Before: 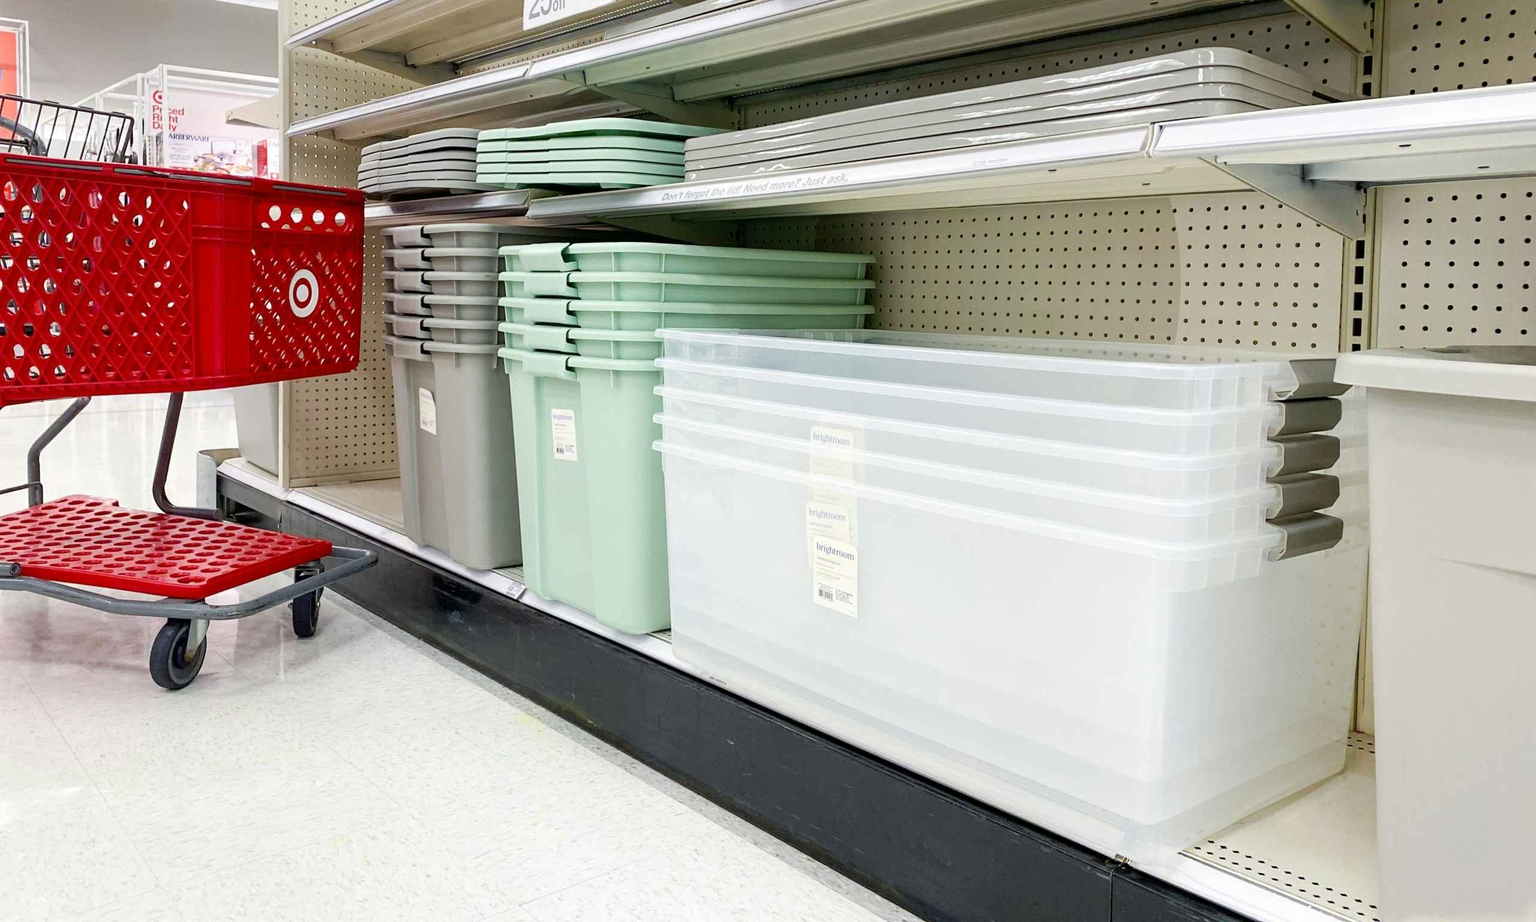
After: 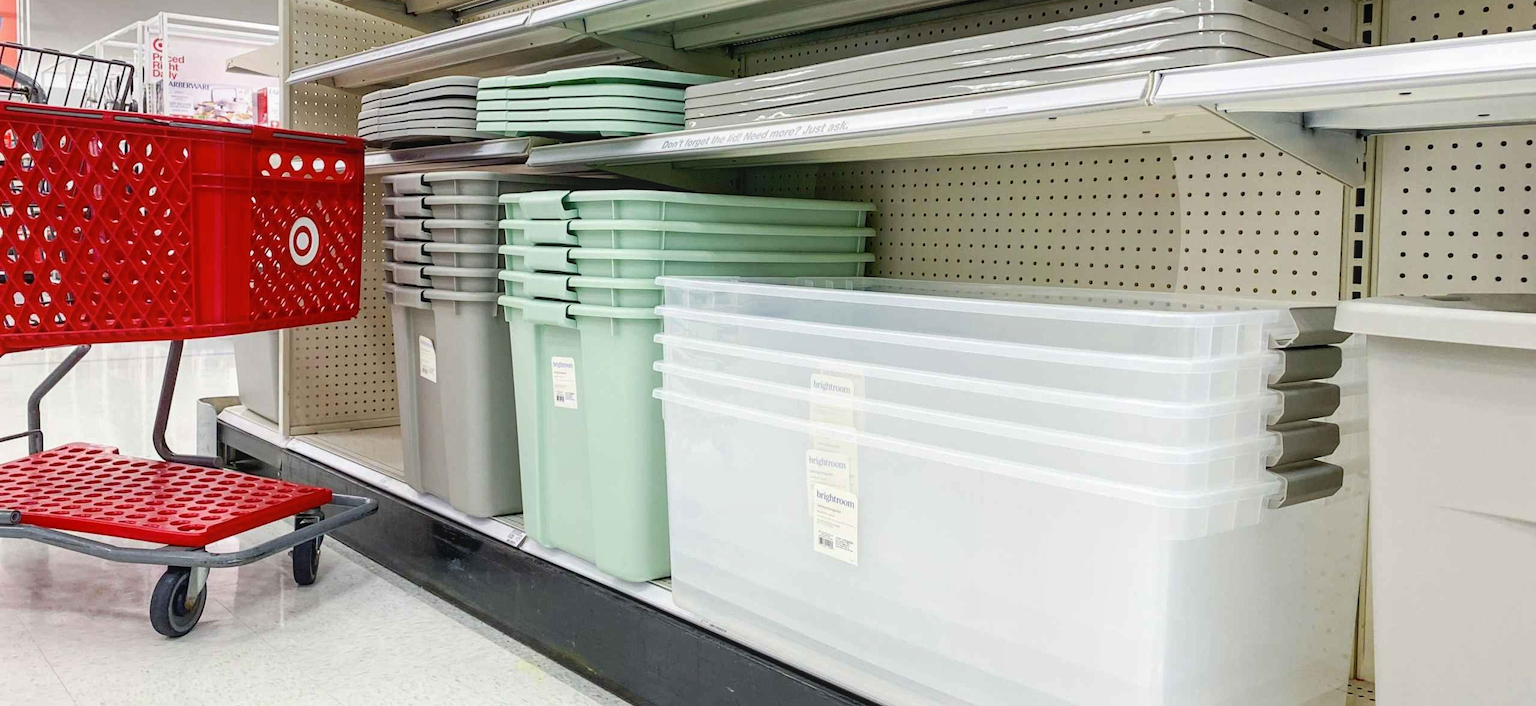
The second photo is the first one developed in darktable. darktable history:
crop: top 5.667%, bottom 17.637%
local contrast: detail 110%
